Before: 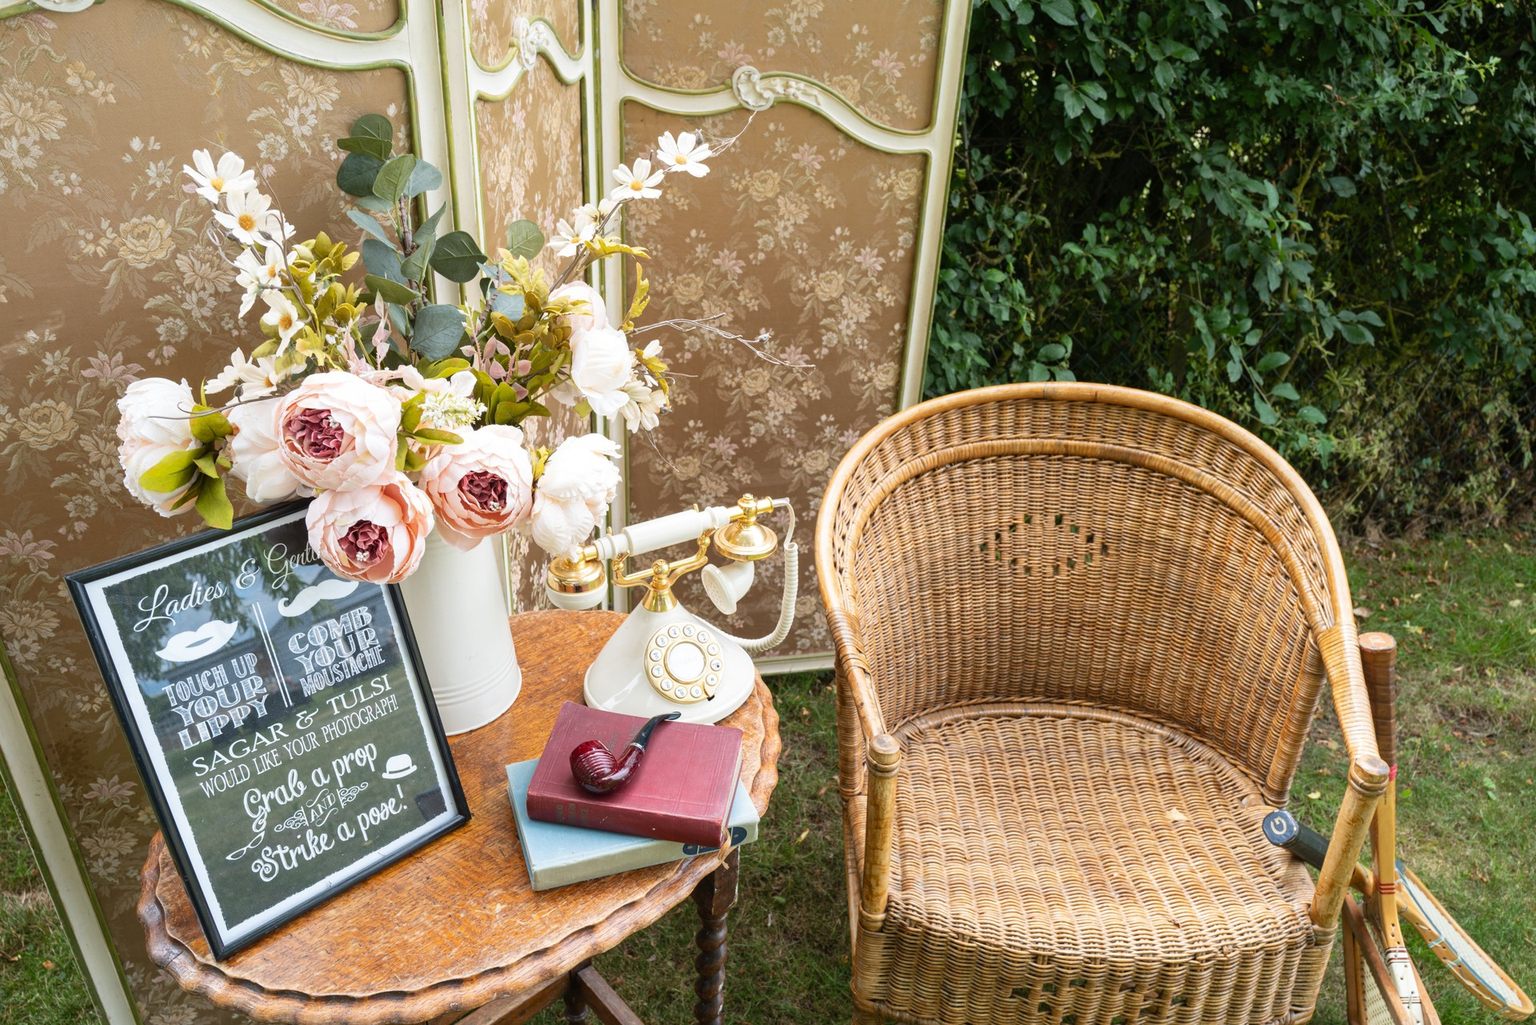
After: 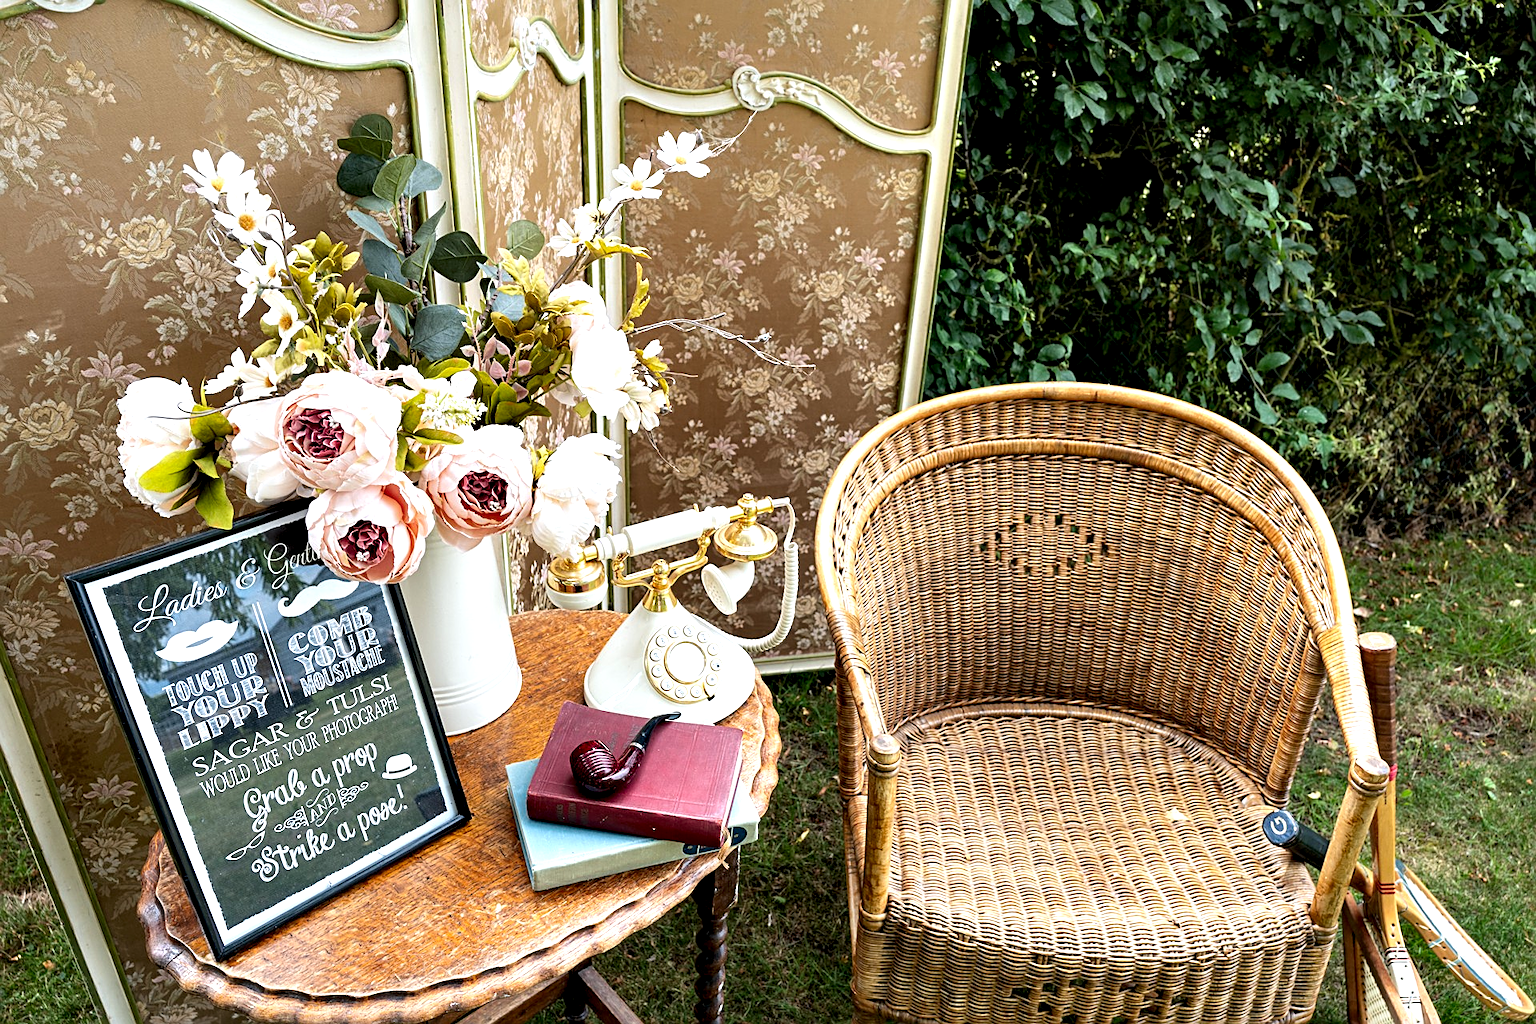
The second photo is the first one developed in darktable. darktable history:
sharpen: on, module defaults
contrast equalizer: y [[0.6 ×6], [0.55 ×6], [0 ×6], [0 ×6], [0 ×6]]
